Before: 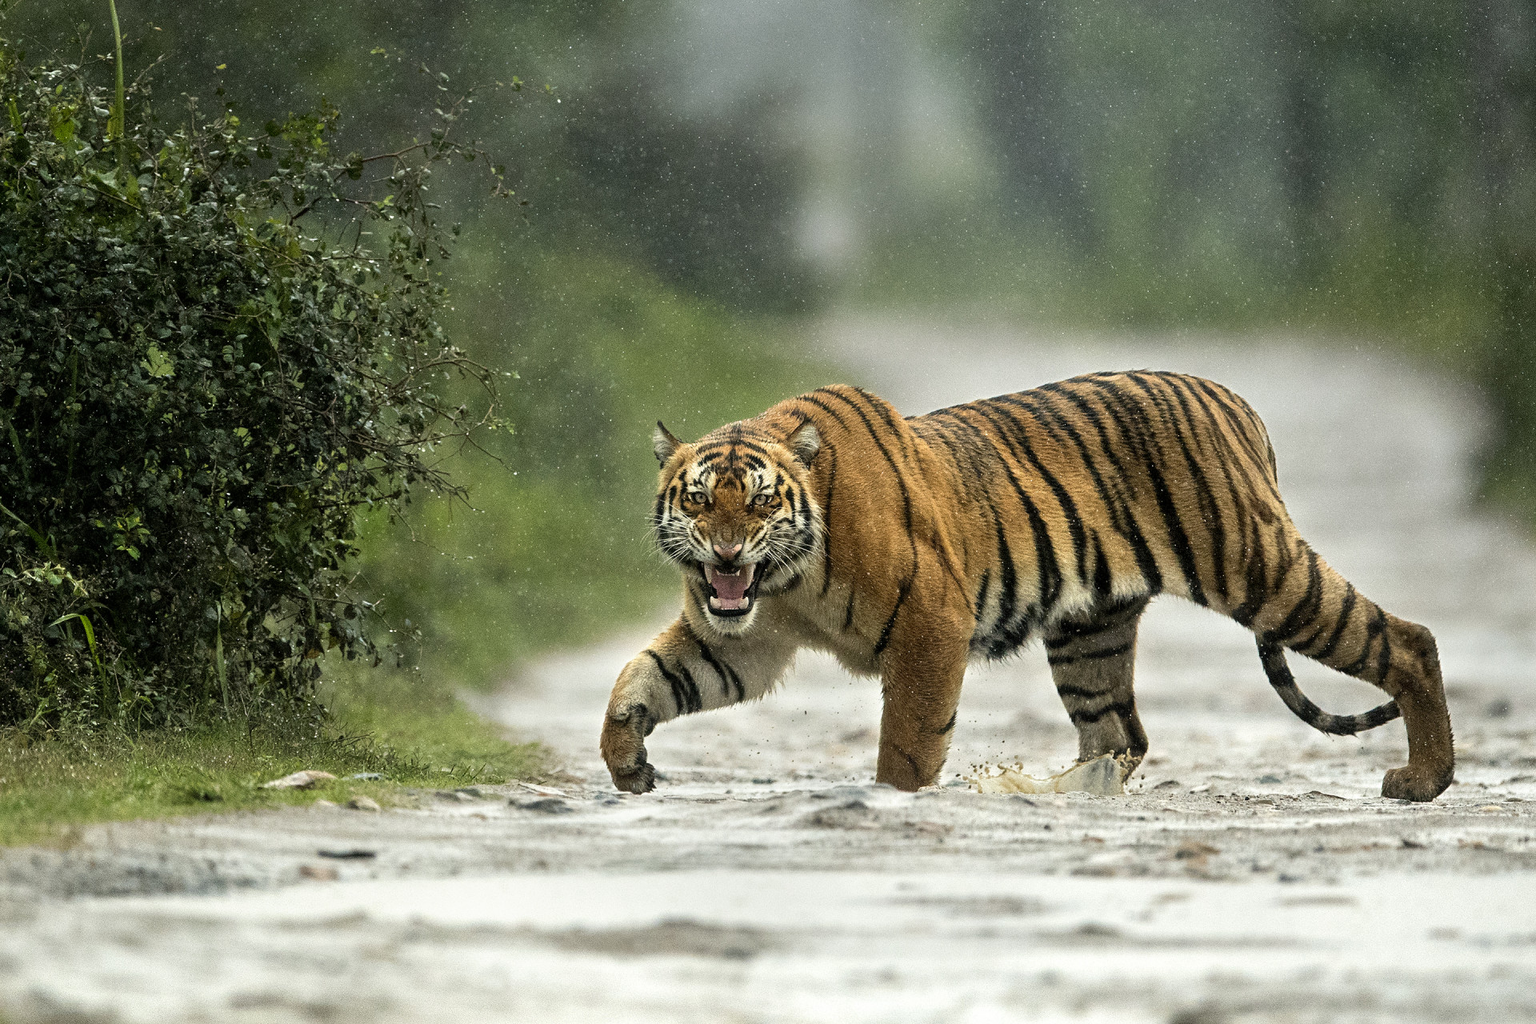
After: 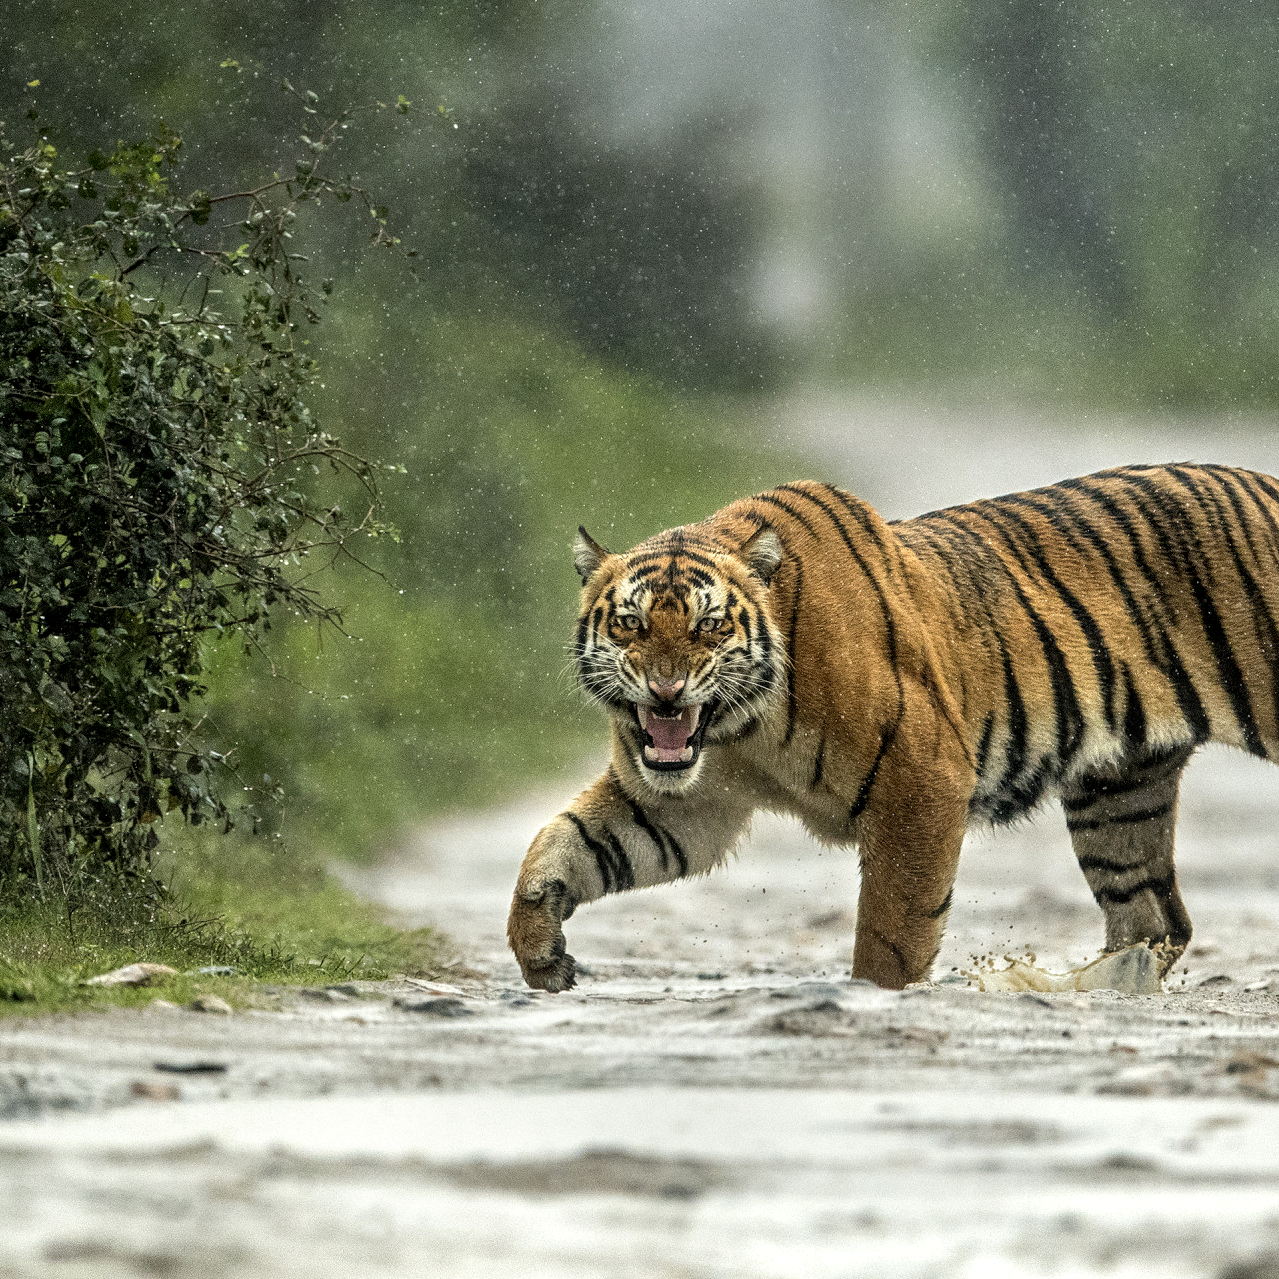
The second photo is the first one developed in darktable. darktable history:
crop and rotate: left 12.673%, right 20.66%
local contrast: on, module defaults
